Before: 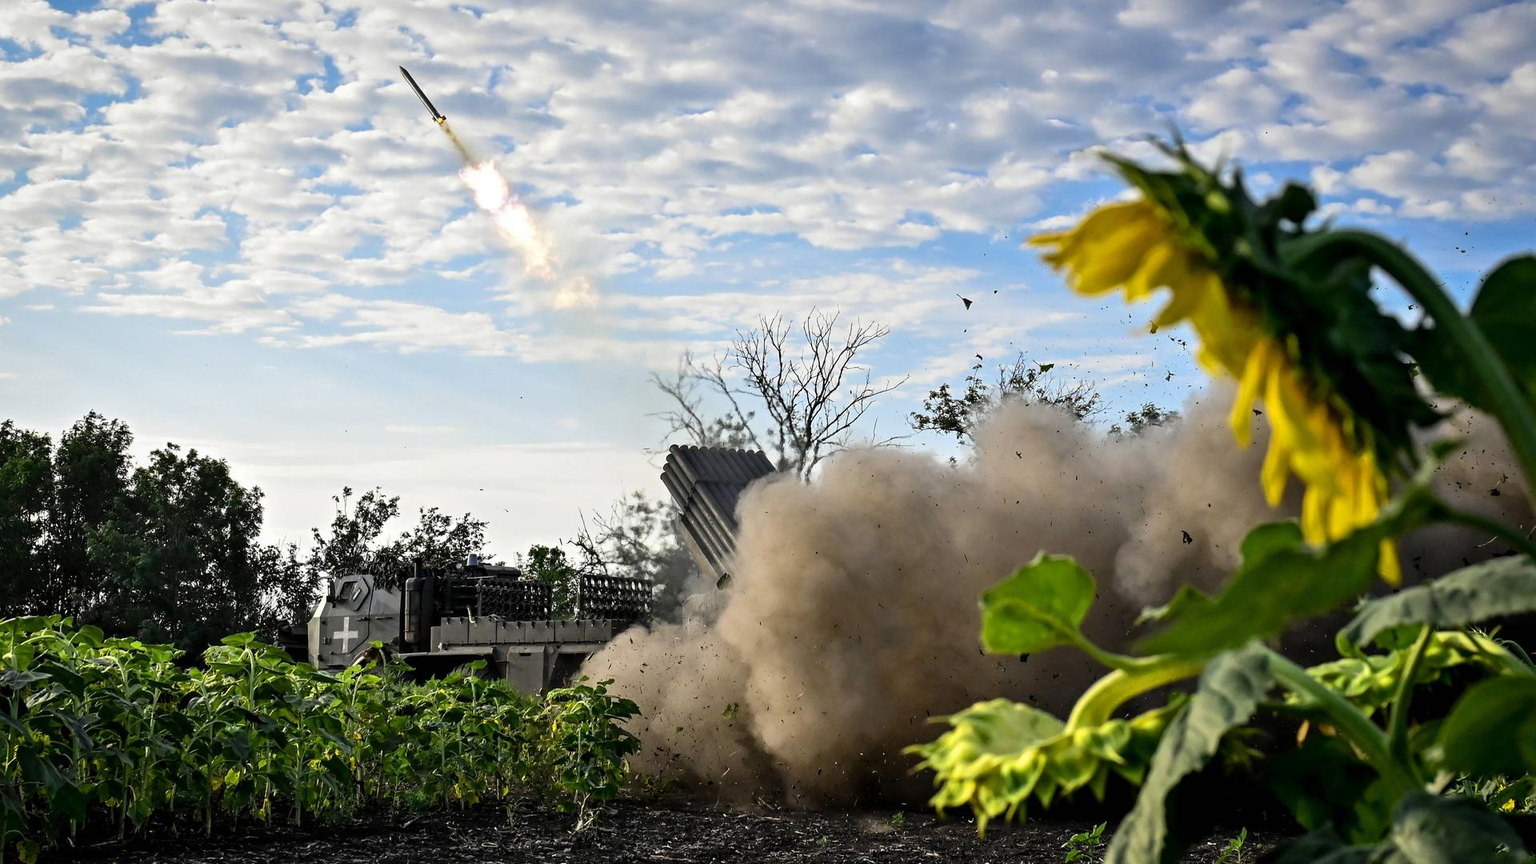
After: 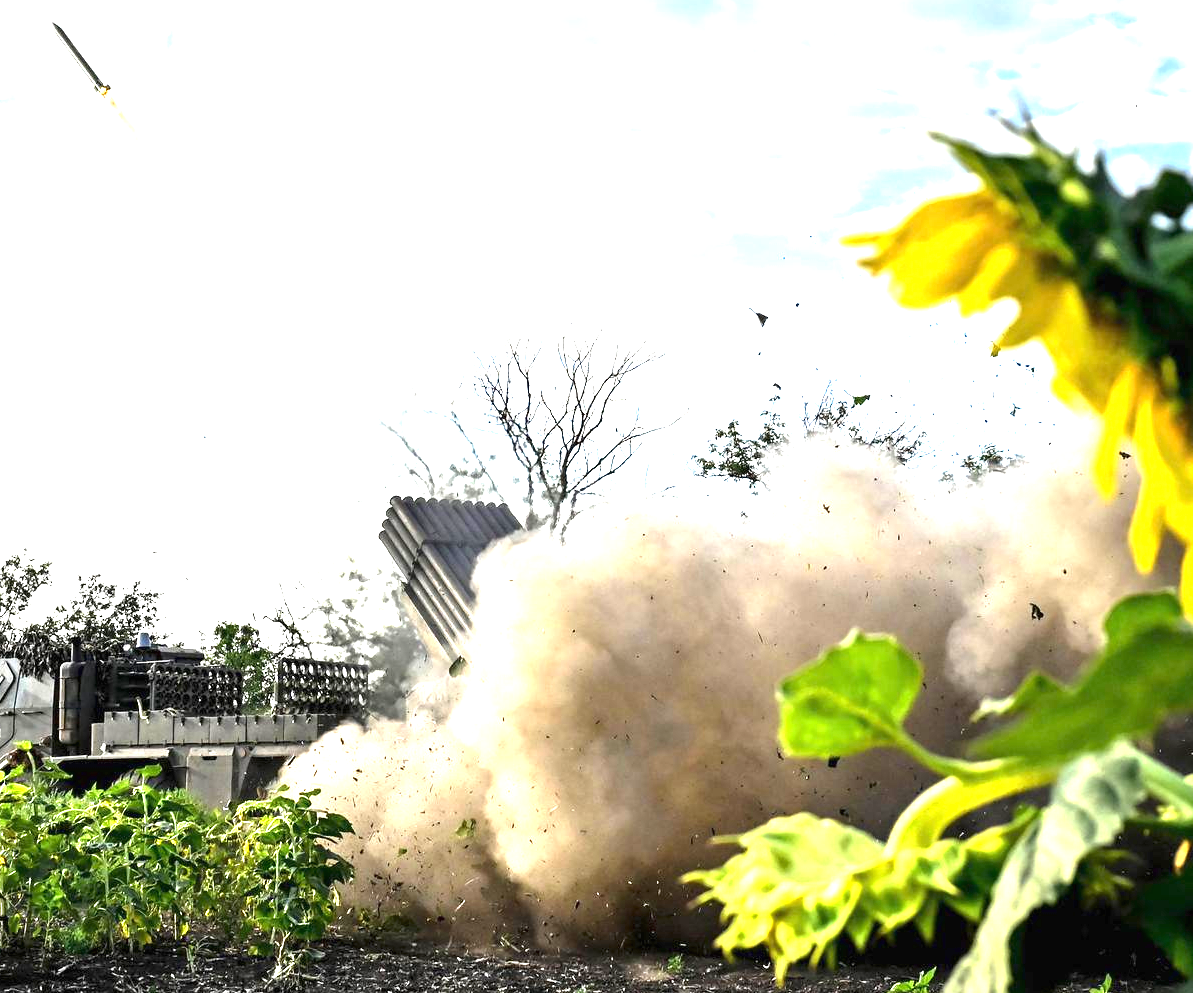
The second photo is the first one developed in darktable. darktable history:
crop and rotate: left 23.303%, top 5.648%, right 14.553%, bottom 2.319%
exposure: black level correction 0, exposure 1.945 EV, compensate highlight preservation false
